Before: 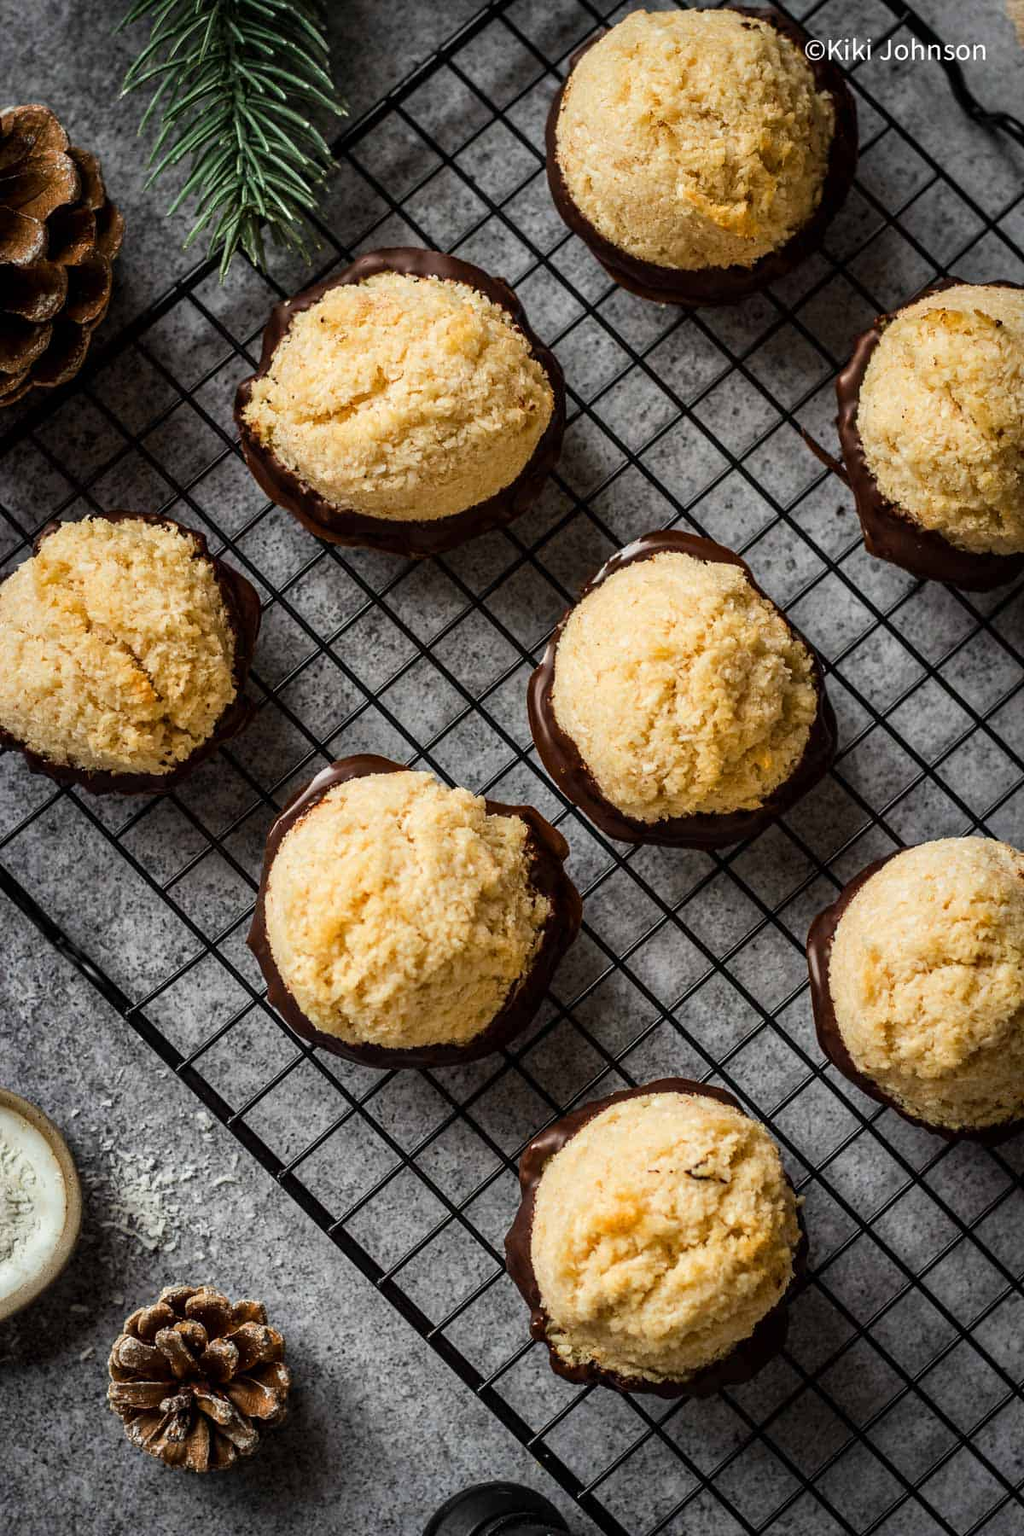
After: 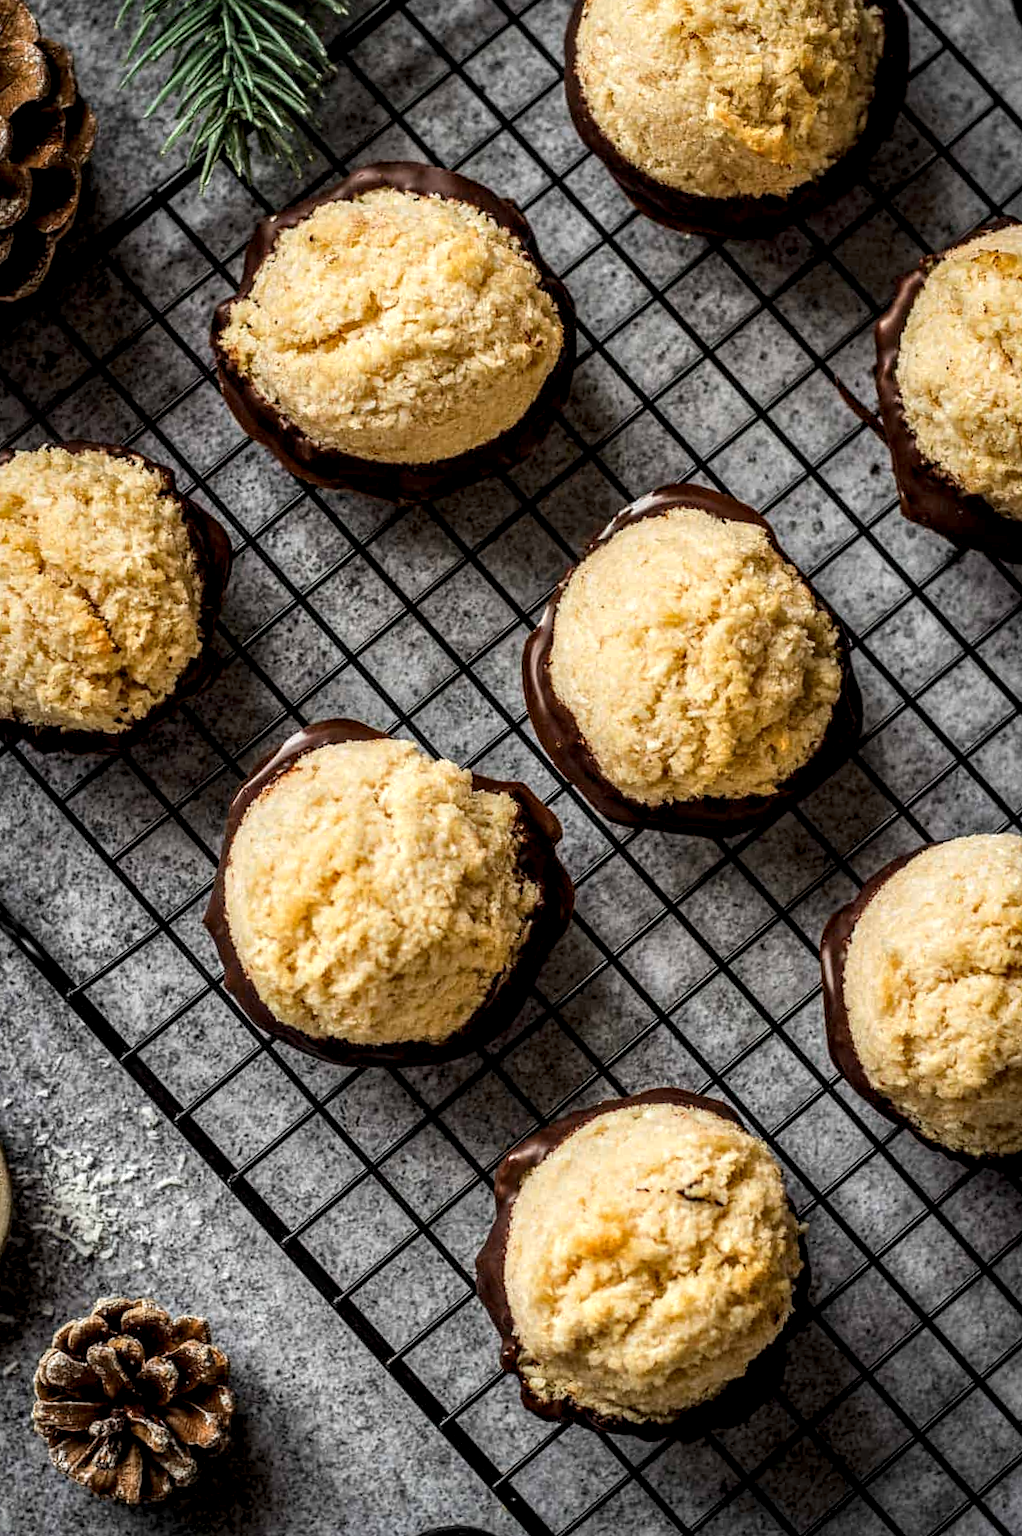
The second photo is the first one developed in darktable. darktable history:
crop and rotate: angle -2.06°, left 3.162%, top 4.049%, right 1.429%, bottom 0.423%
local contrast: detail 150%
